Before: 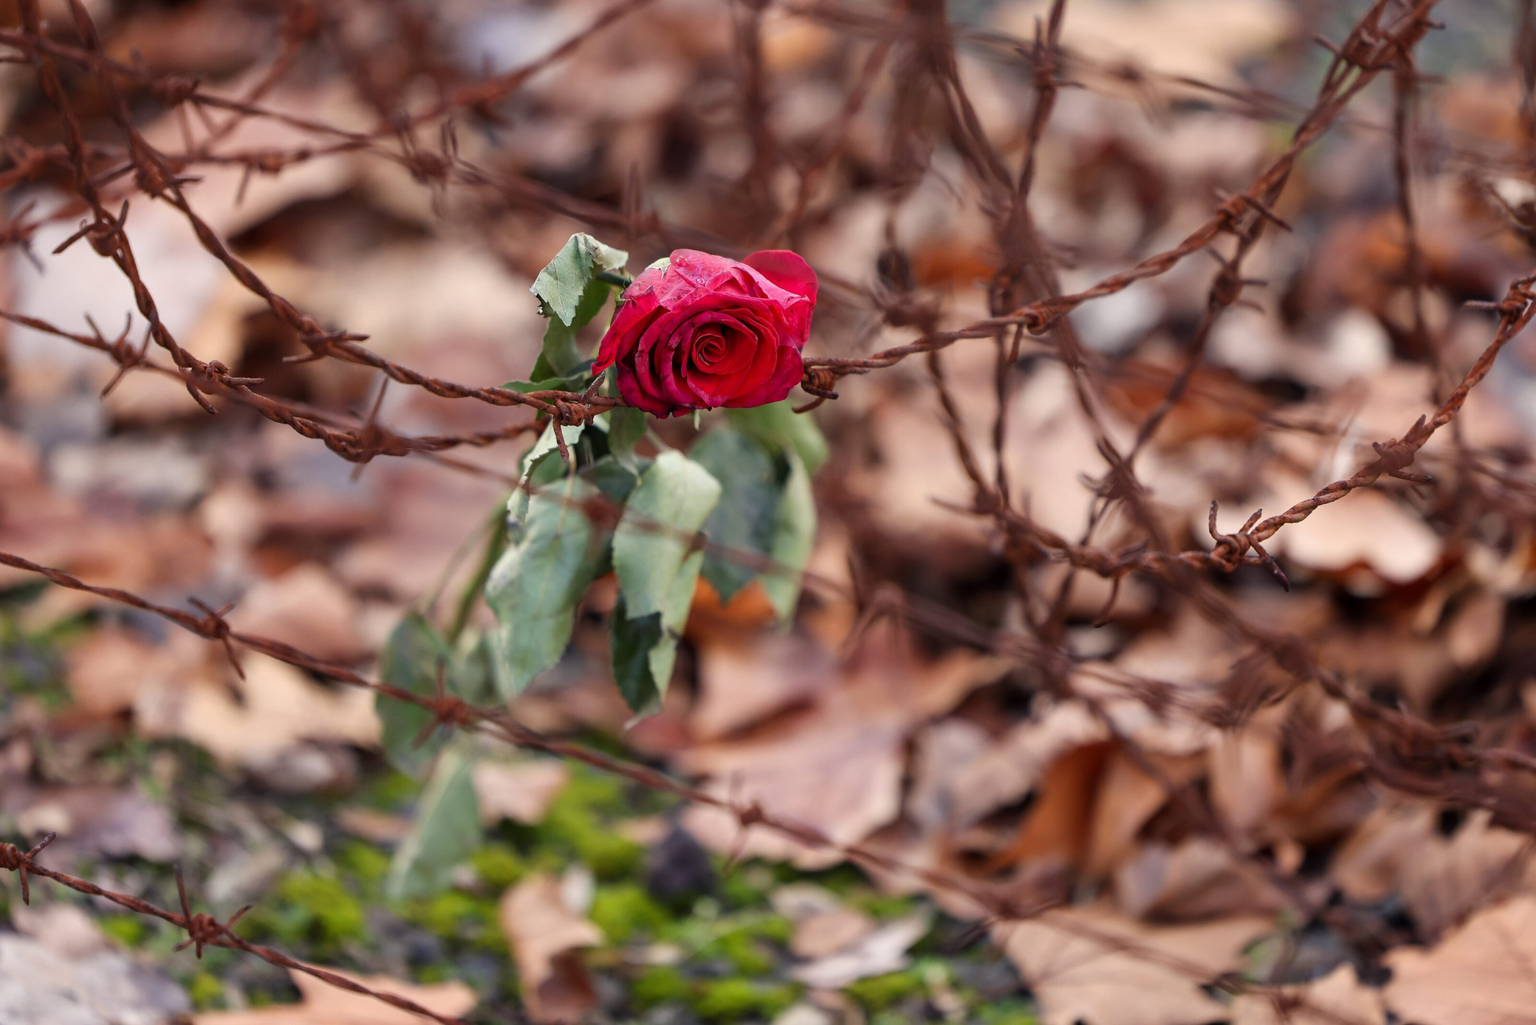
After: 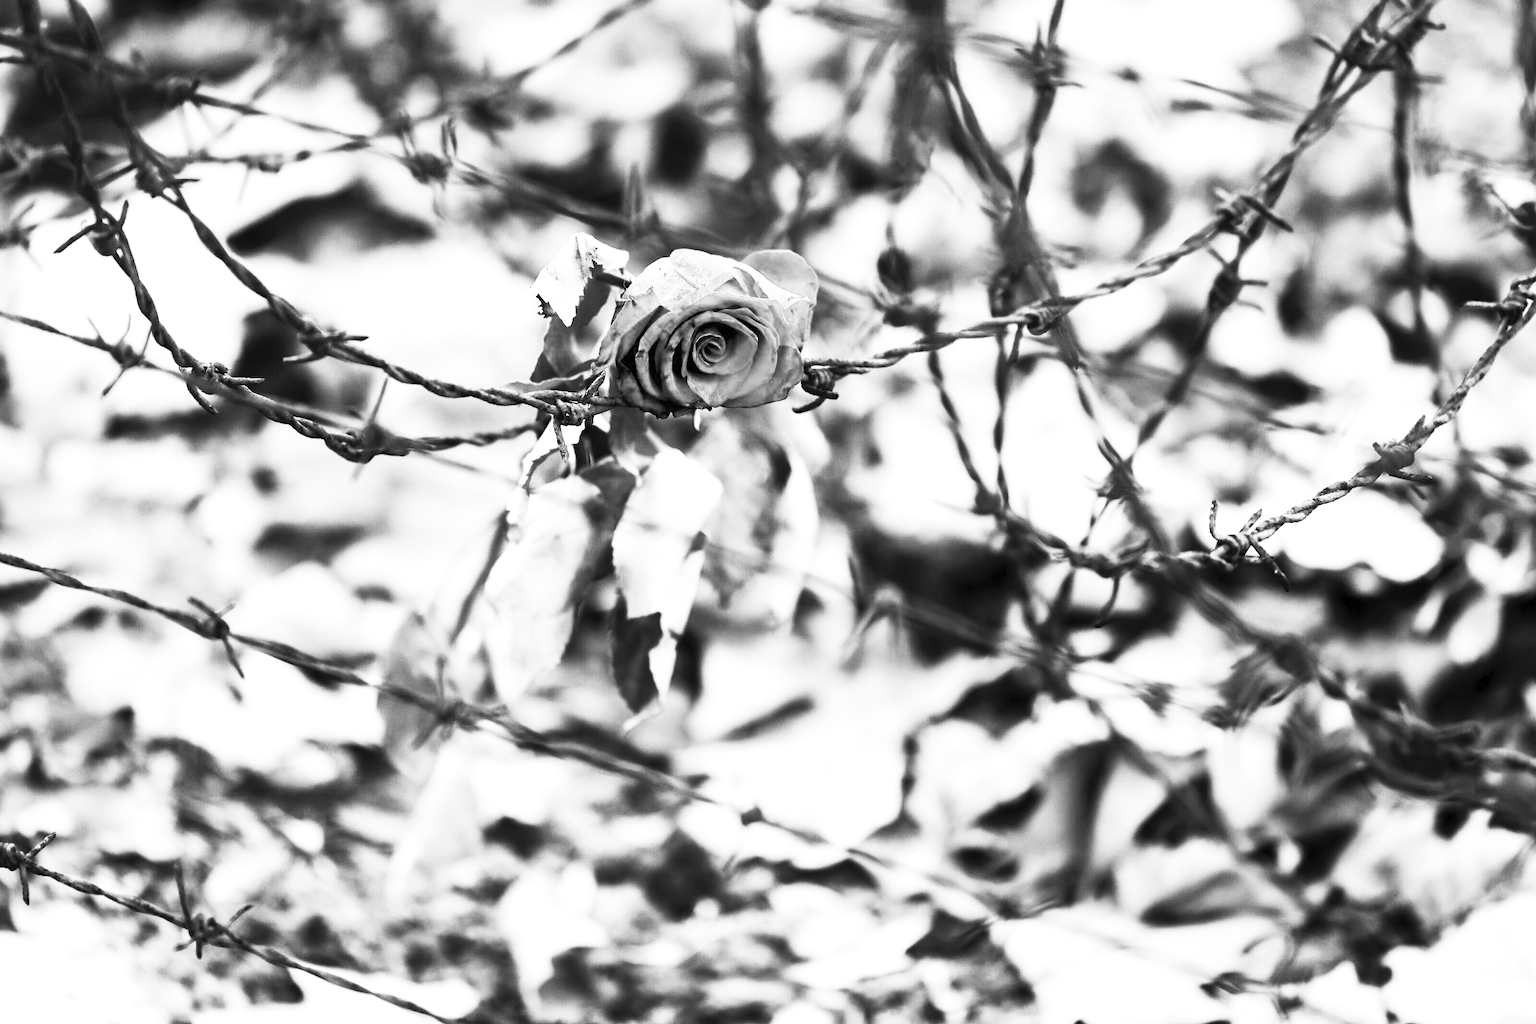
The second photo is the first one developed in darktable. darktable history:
levels: mode automatic, black 0.023%, white 99.97%, levels [0.062, 0.494, 0.925]
tone equalizer: -8 EV -0.75 EV, -7 EV -0.7 EV, -6 EV -0.6 EV, -5 EV -0.4 EV, -3 EV 0.4 EV, -2 EV 0.6 EV, -1 EV 0.7 EV, +0 EV 0.75 EV, edges refinement/feathering 500, mask exposure compensation -1.57 EV, preserve details no
contrast brightness saturation: contrast 0.53, brightness 0.47, saturation -1
color balance: mode lift, gamma, gain (sRGB), lift [1, 0.69, 1, 1], gamma [1, 1.482, 1, 1], gain [1, 1, 1, 0.802]
exposure: exposure 0.6 EV, compensate highlight preservation false
